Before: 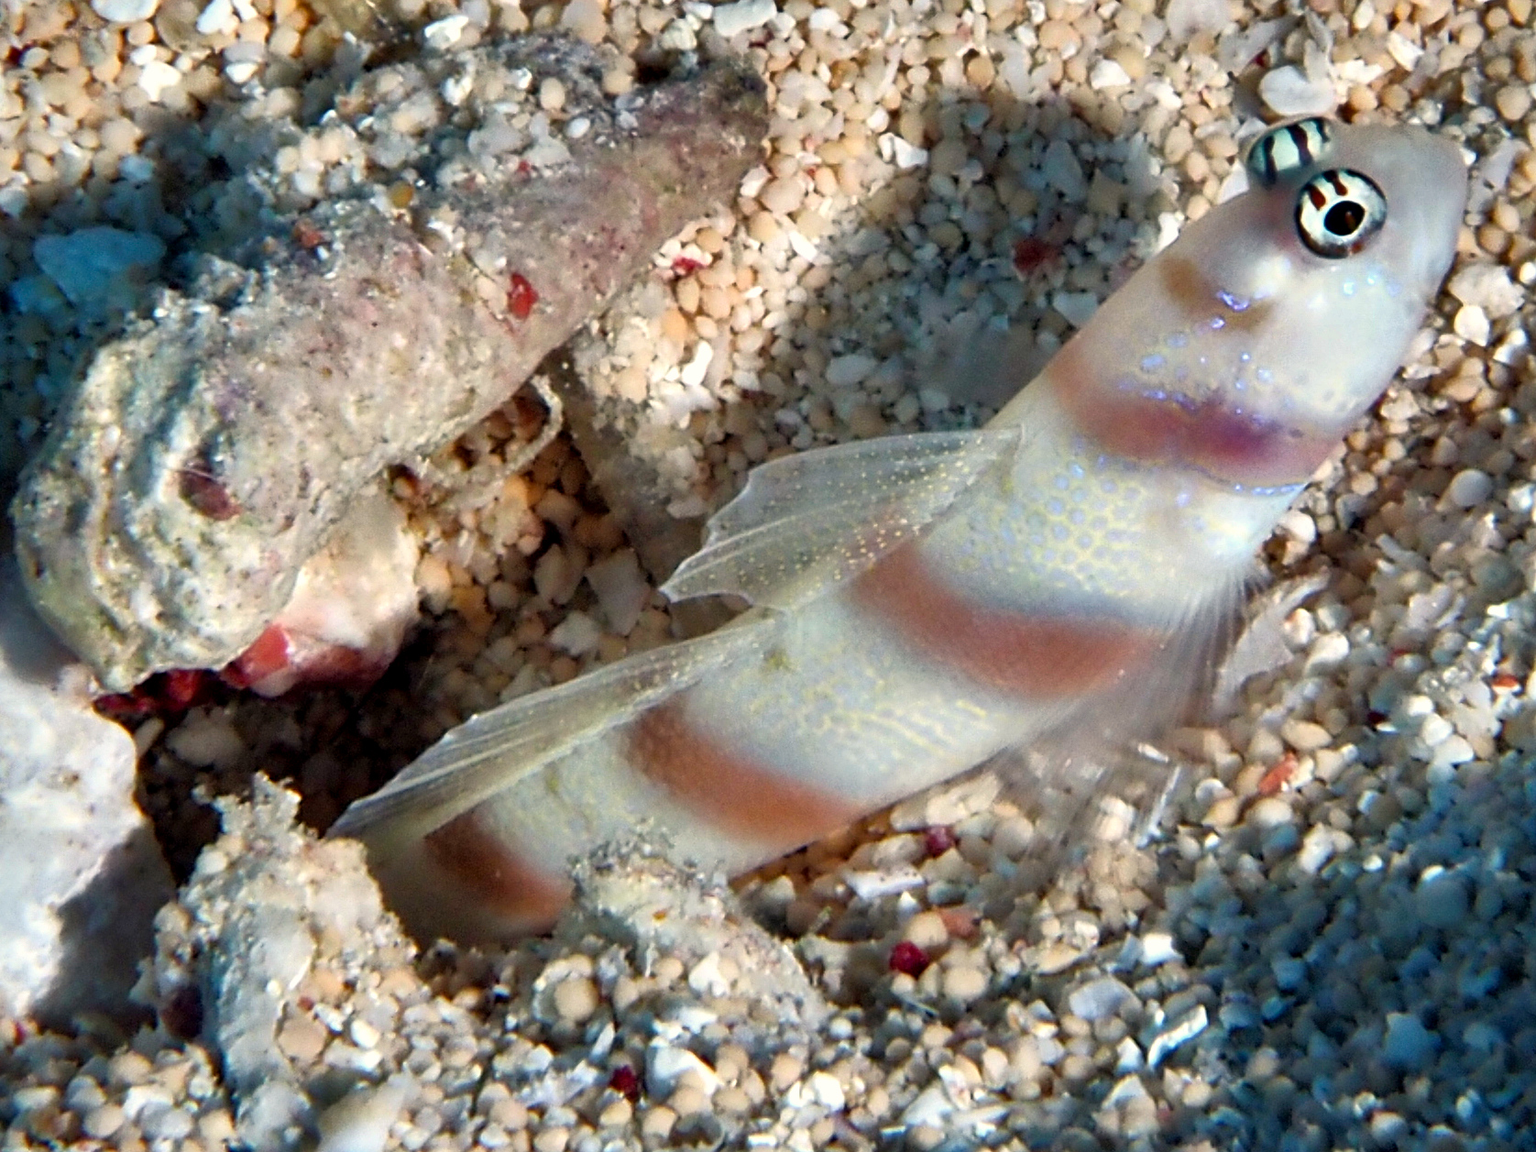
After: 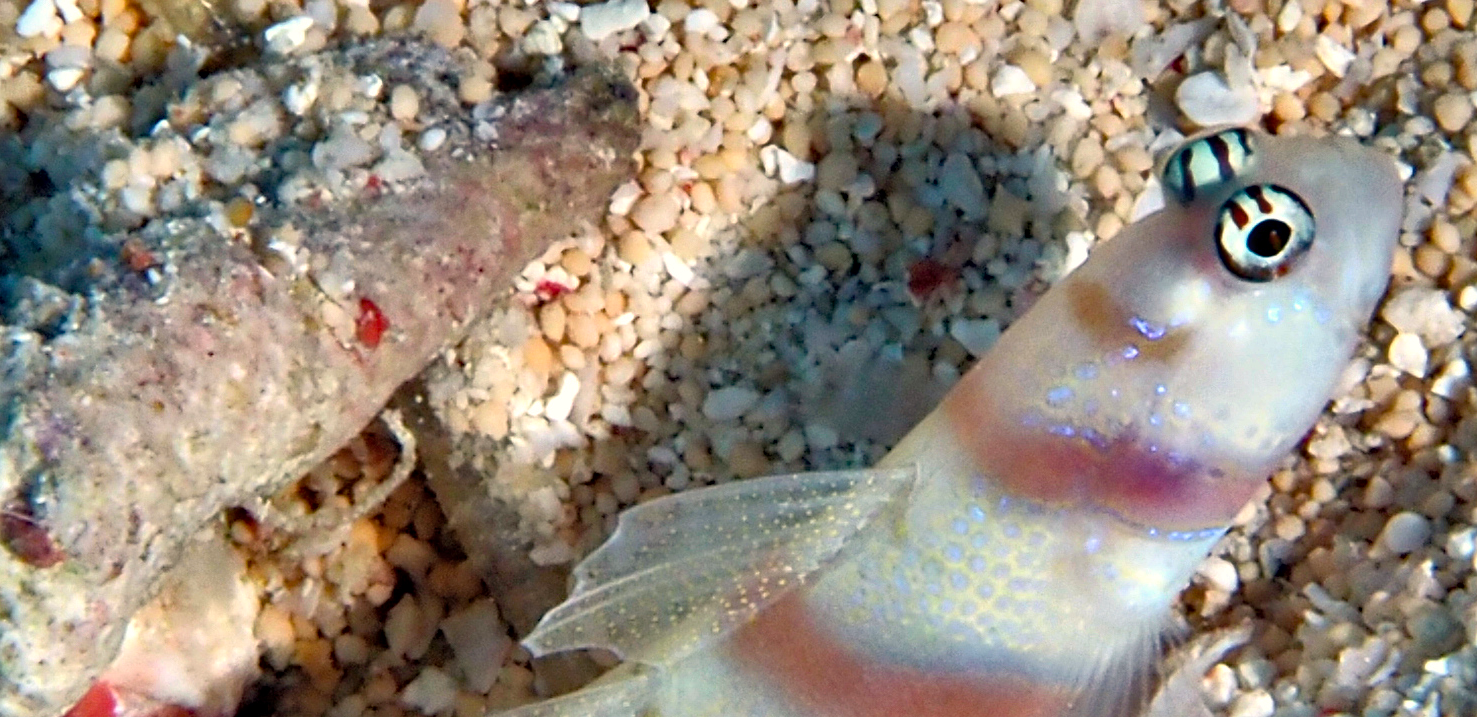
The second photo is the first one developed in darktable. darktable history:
haze removal: compatibility mode true, adaptive false
crop and rotate: left 11.82%, bottom 42.888%
contrast brightness saturation: contrast 0.029, brightness 0.056, saturation 0.122
